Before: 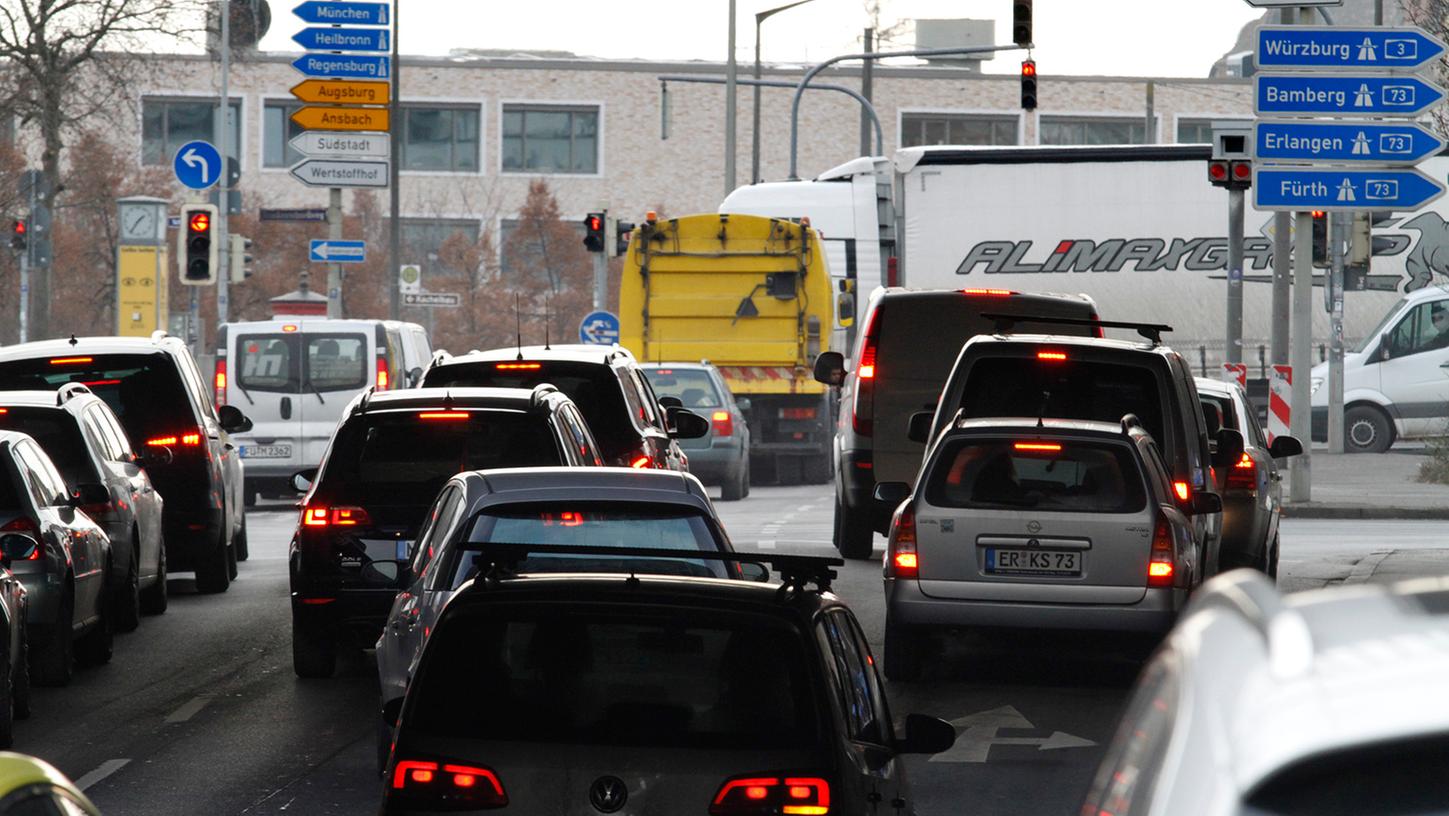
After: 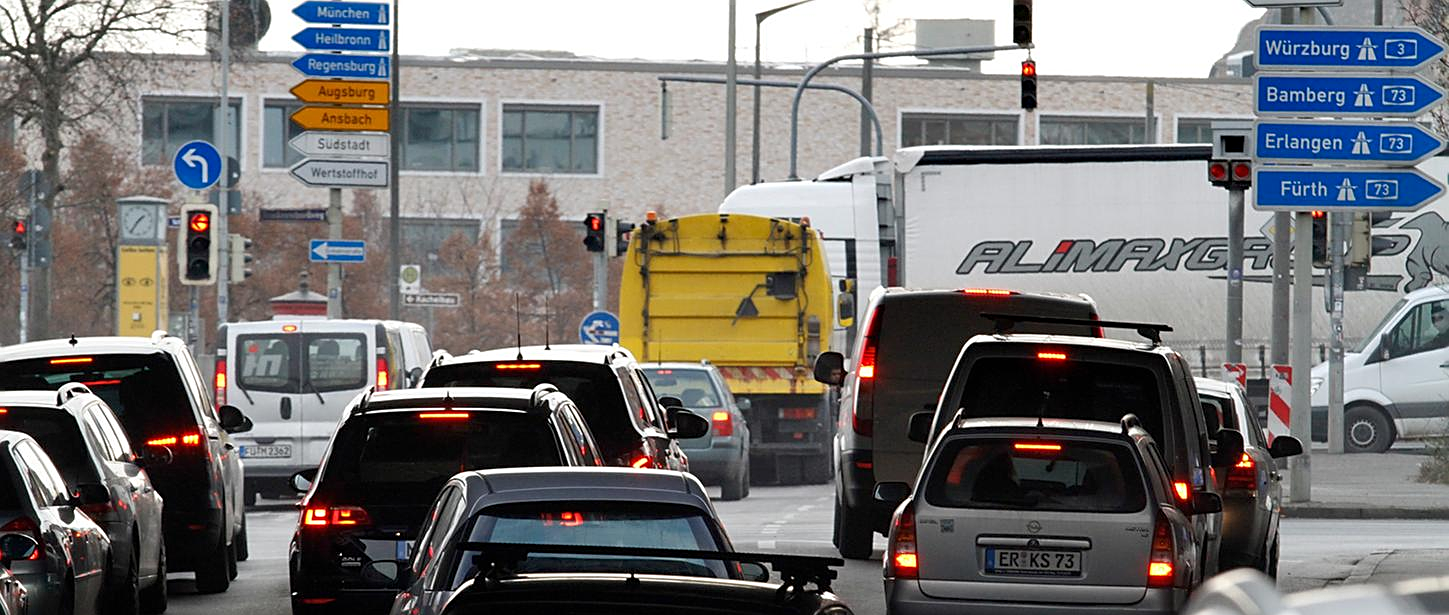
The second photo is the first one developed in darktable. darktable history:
crop: bottom 24.61%
sharpen: on, module defaults
exposure: black level correction 0.001, compensate highlight preservation false
